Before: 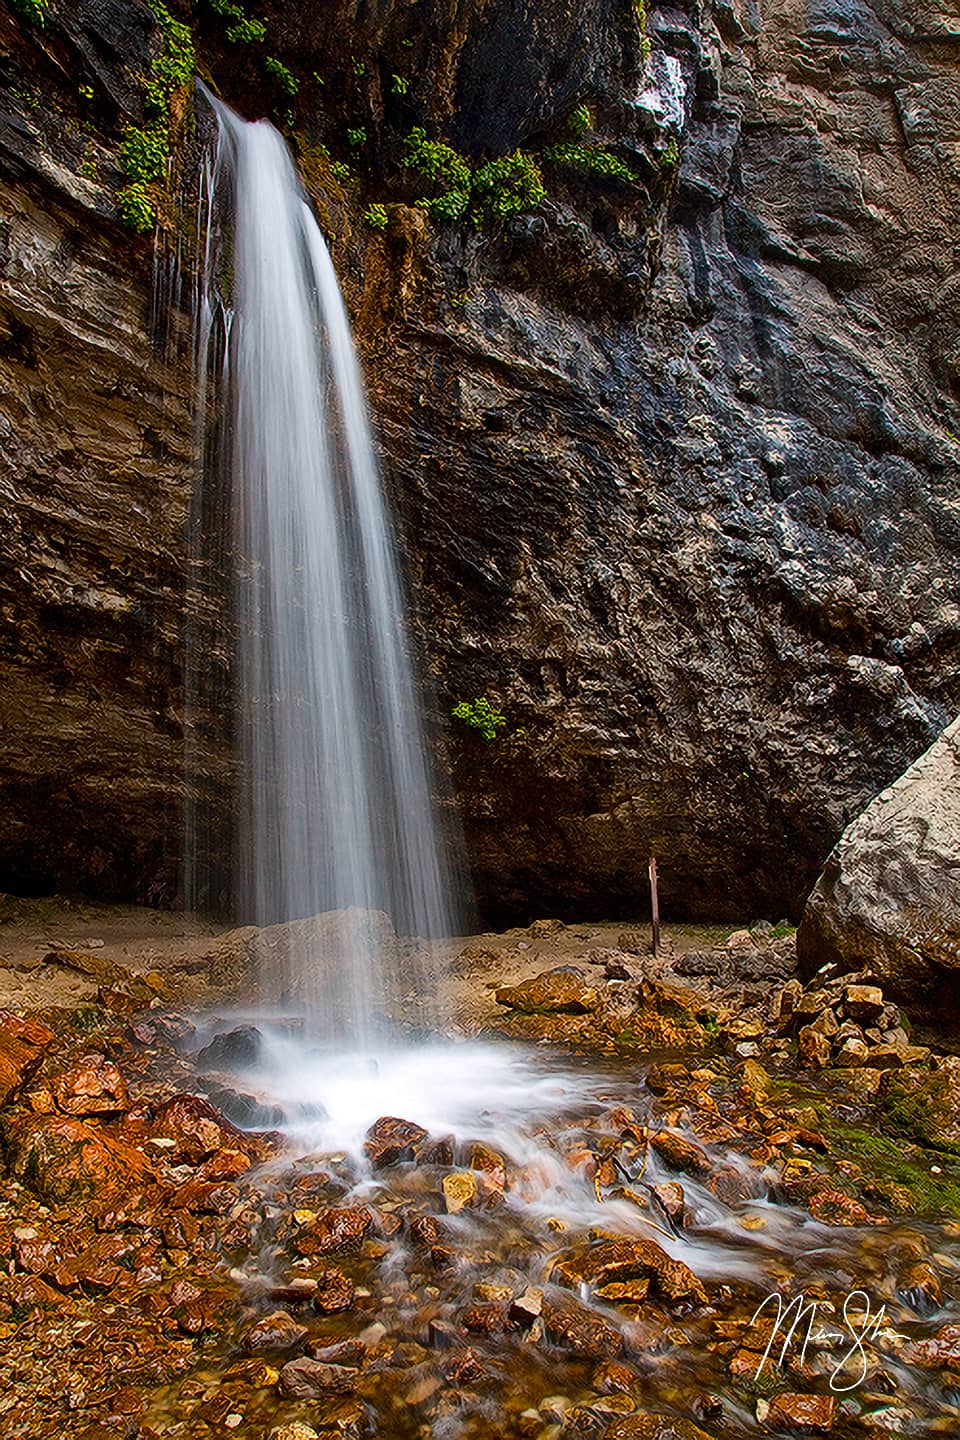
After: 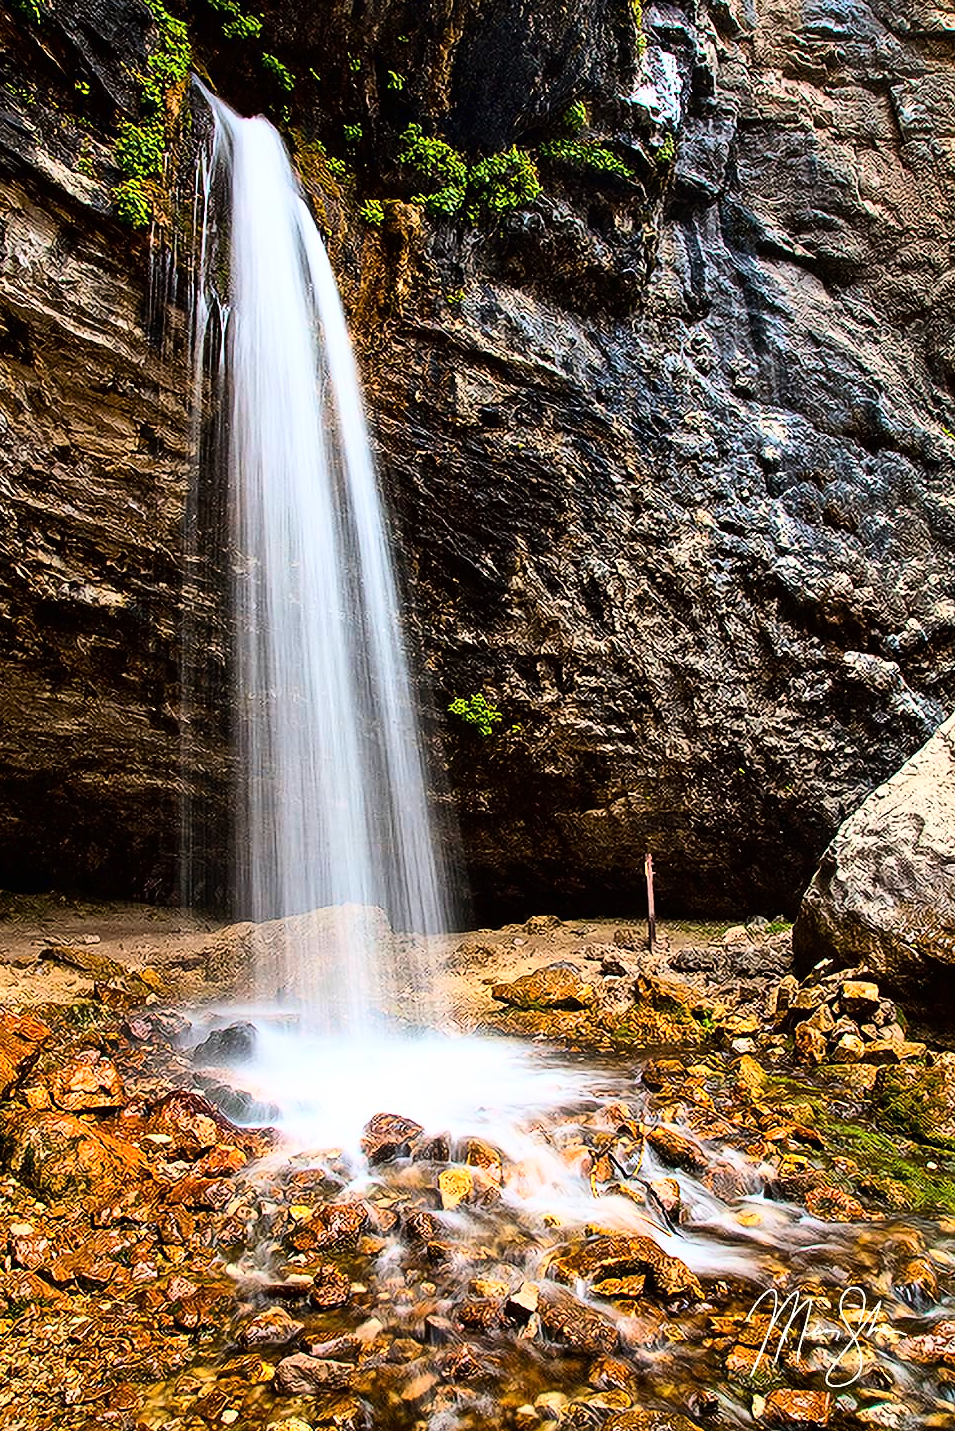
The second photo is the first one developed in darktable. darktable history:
base curve: curves: ch0 [(0, 0) (0.007, 0.004) (0.027, 0.03) (0.046, 0.07) (0.207, 0.54) (0.442, 0.872) (0.673, 0.972) (1, 1)]
crop and rotate: left 0.505%, top 0.302%, bottom 0.259%
